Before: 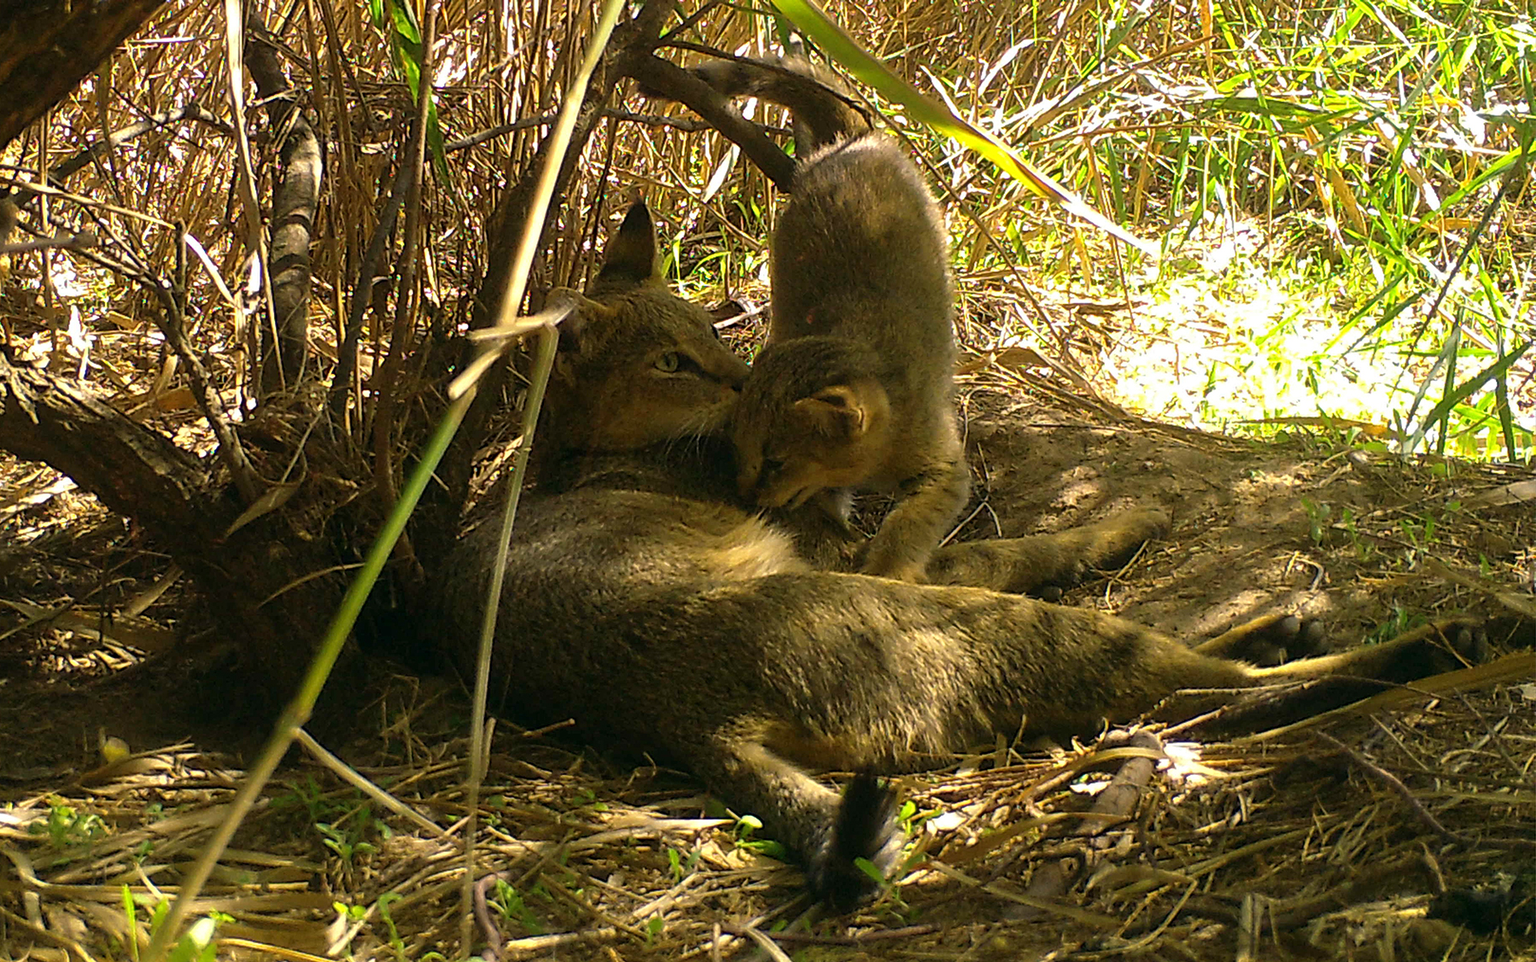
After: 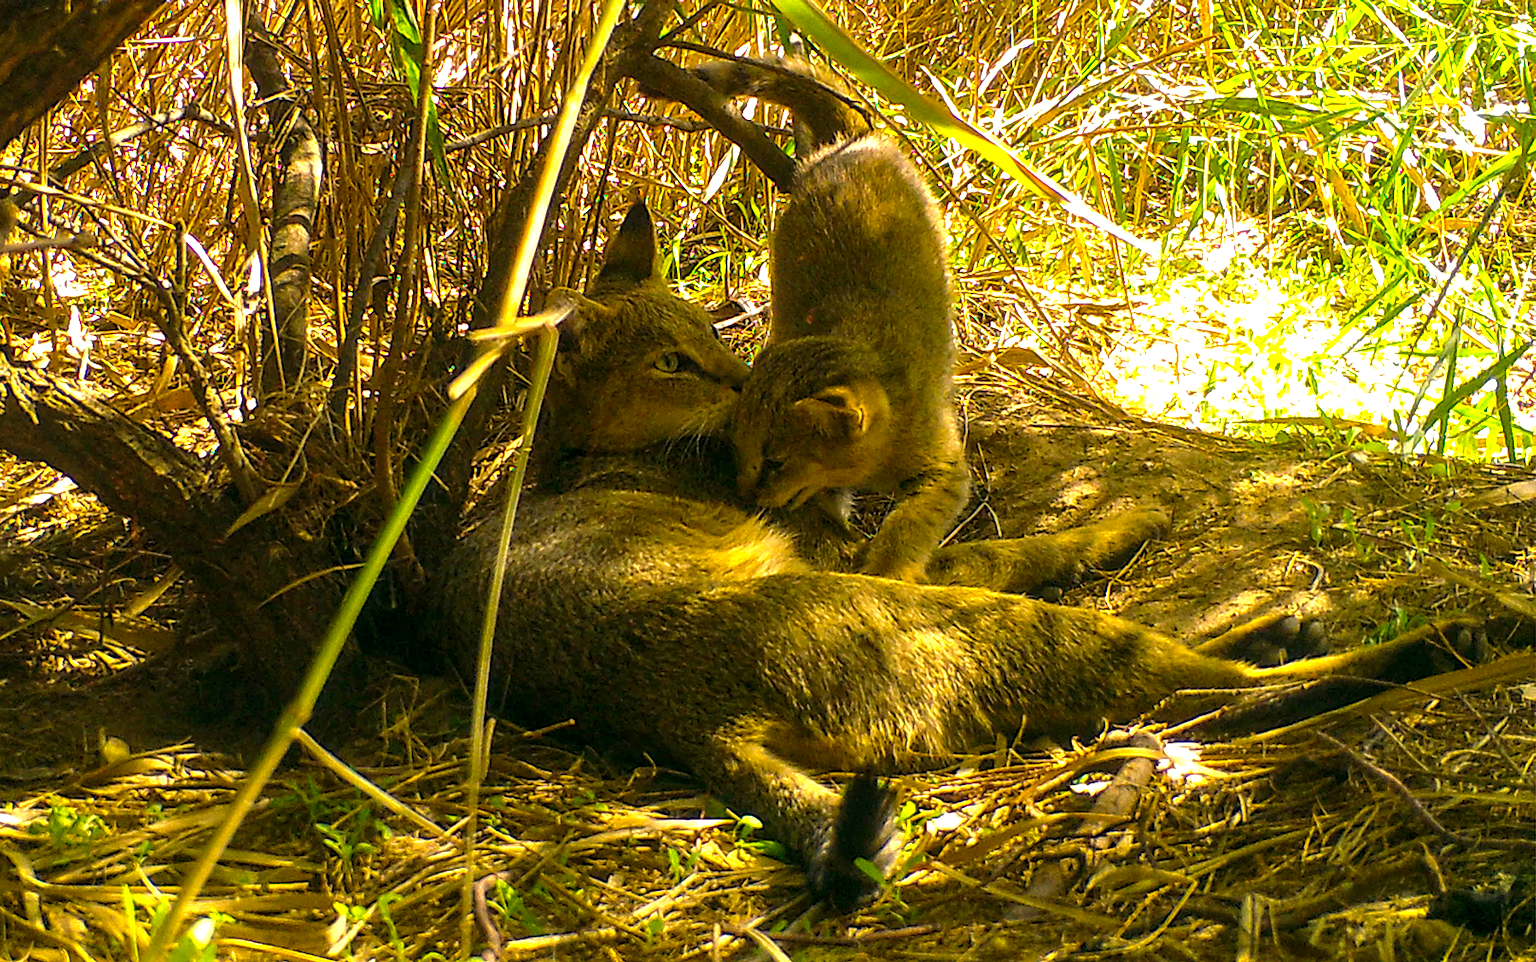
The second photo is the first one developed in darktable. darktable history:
local contrast: detail 130%
color balance rgb: shadows lift › luminance -9.366%, highlights gain › chroma 2.235%, highlights gain › hue 75.41°, global offset › hue 170.96°, linear chroma grading › global chroma 8.91%, perceptual saturation grading › global saturation 25.914%
exposure: exposure 0.604 EV, compensate exposure bias true, compensate highlight preservation false
